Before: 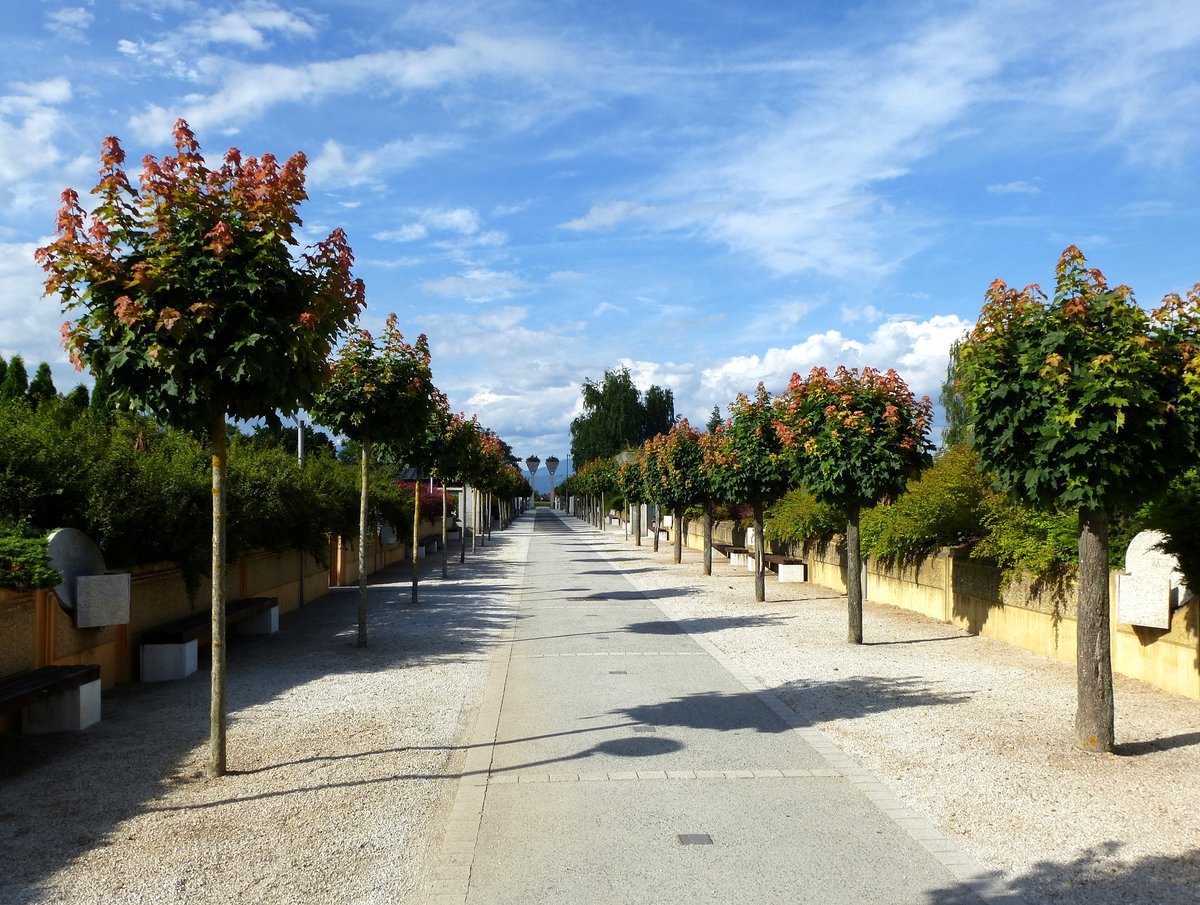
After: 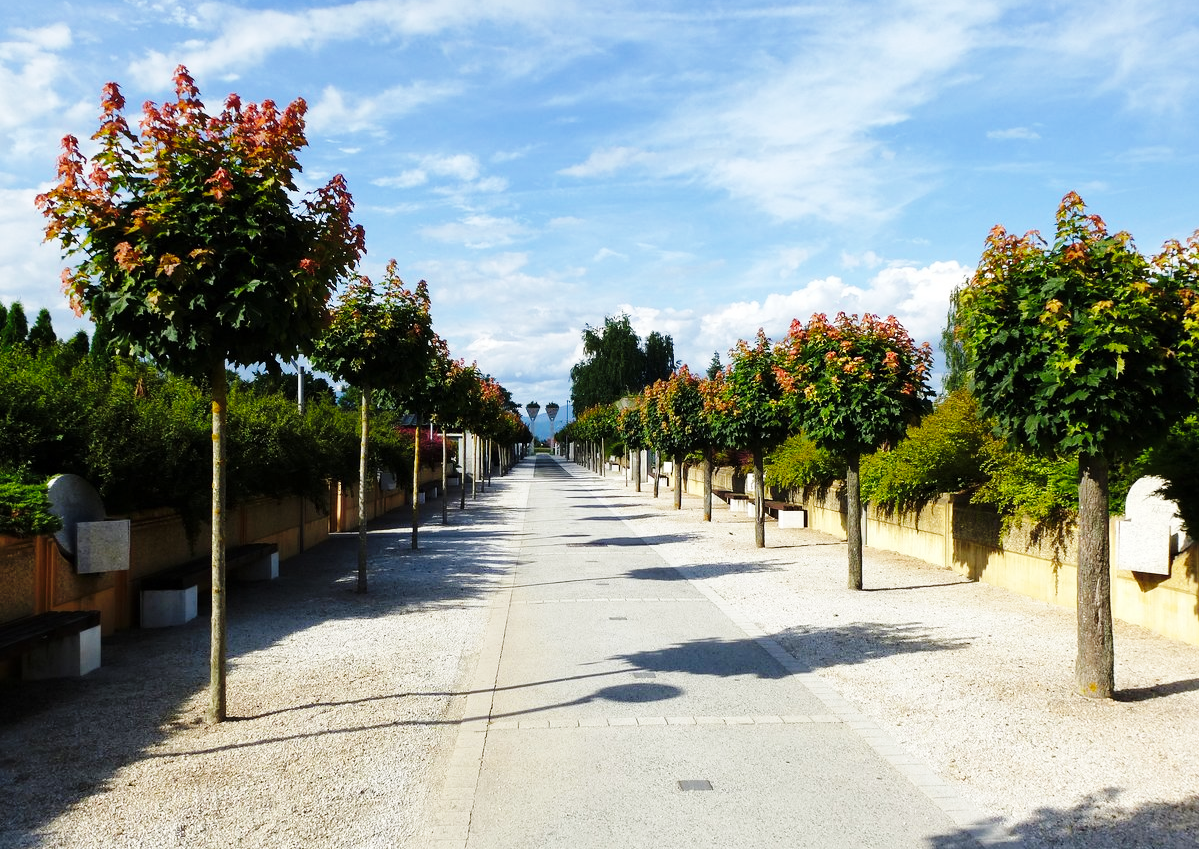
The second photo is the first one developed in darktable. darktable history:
shadows and highlights: shadows 24.9, highlights -23.53
crop and rotate: top 6.138%
base curve: curves: ch0 [(0, 0) (0.032, 0.025) (0.121, 0.166) (0.206, 0.329) (0.605, 0.79) (1, 1)], preserve colors none
